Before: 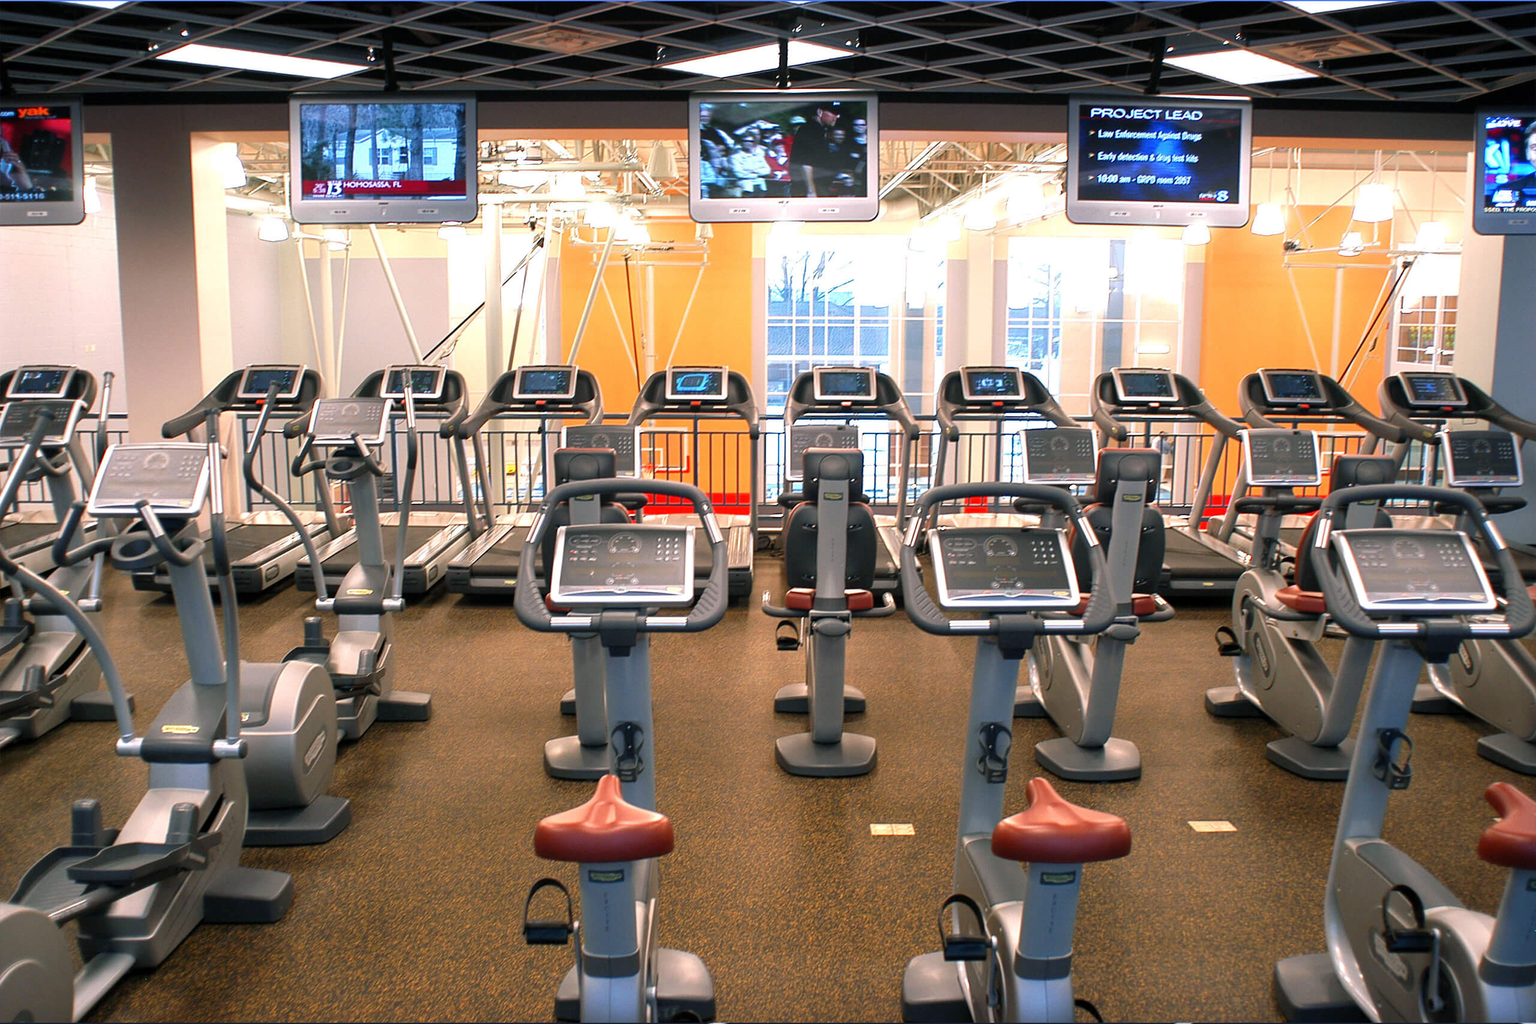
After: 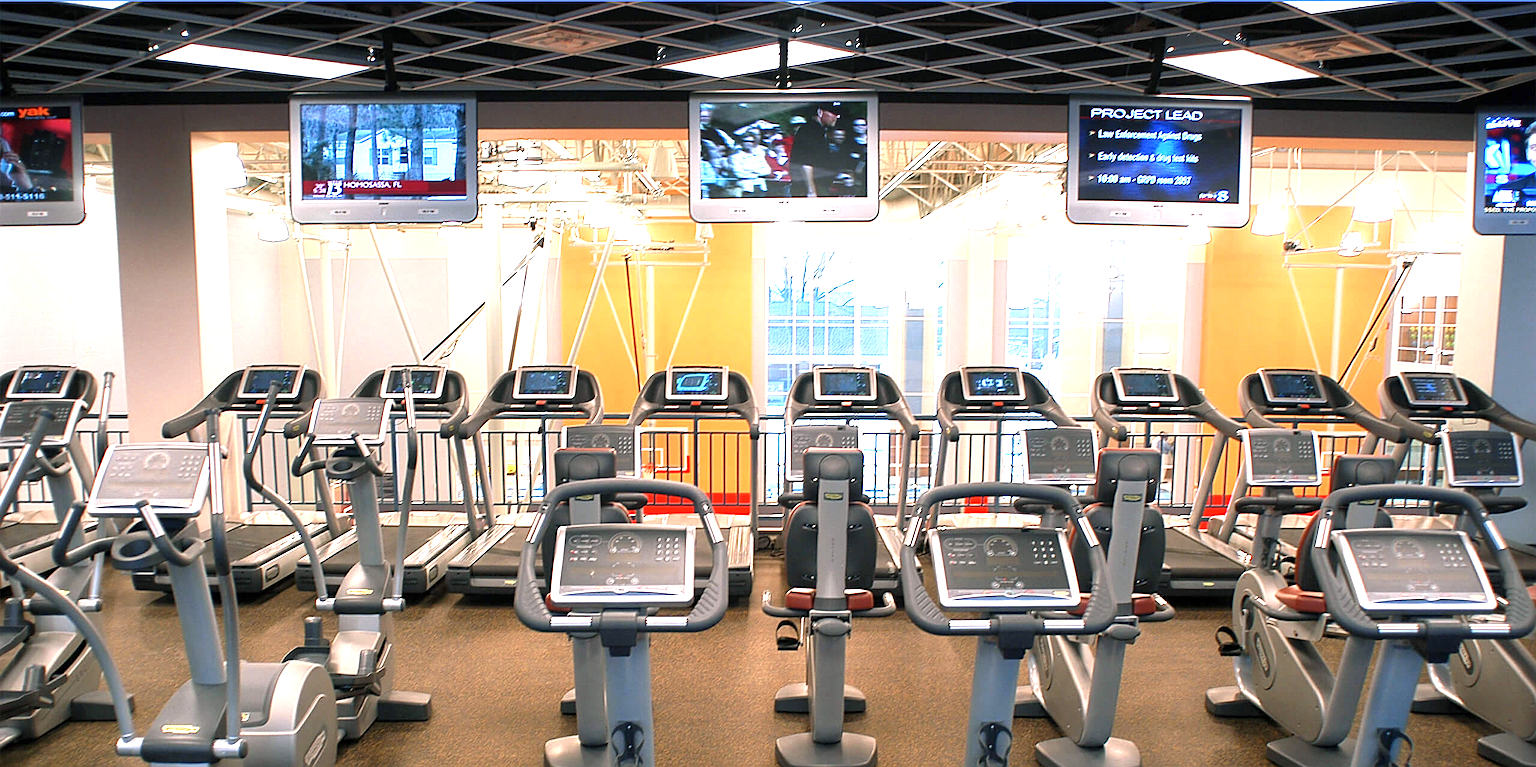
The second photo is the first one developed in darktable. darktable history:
sharpen: on, module defaults
color zones: curves: ch0 [(0.068, 0.464) (0.25, 0.5) (0.48, 0.508) (0.75, 0.536) (0.886, 0.476) (0.967, 0.456)]; ch1 [(0.066, 0.456) (0.25, 0.5) (0.616, 0.508) (0.746, 0.56) (0.934, 0.444)]
contrast brightness saturation: saturation -0.04
crop: bottom 24.988%
exposure: exposure 0.6 EV, compensate highlight preservation false
